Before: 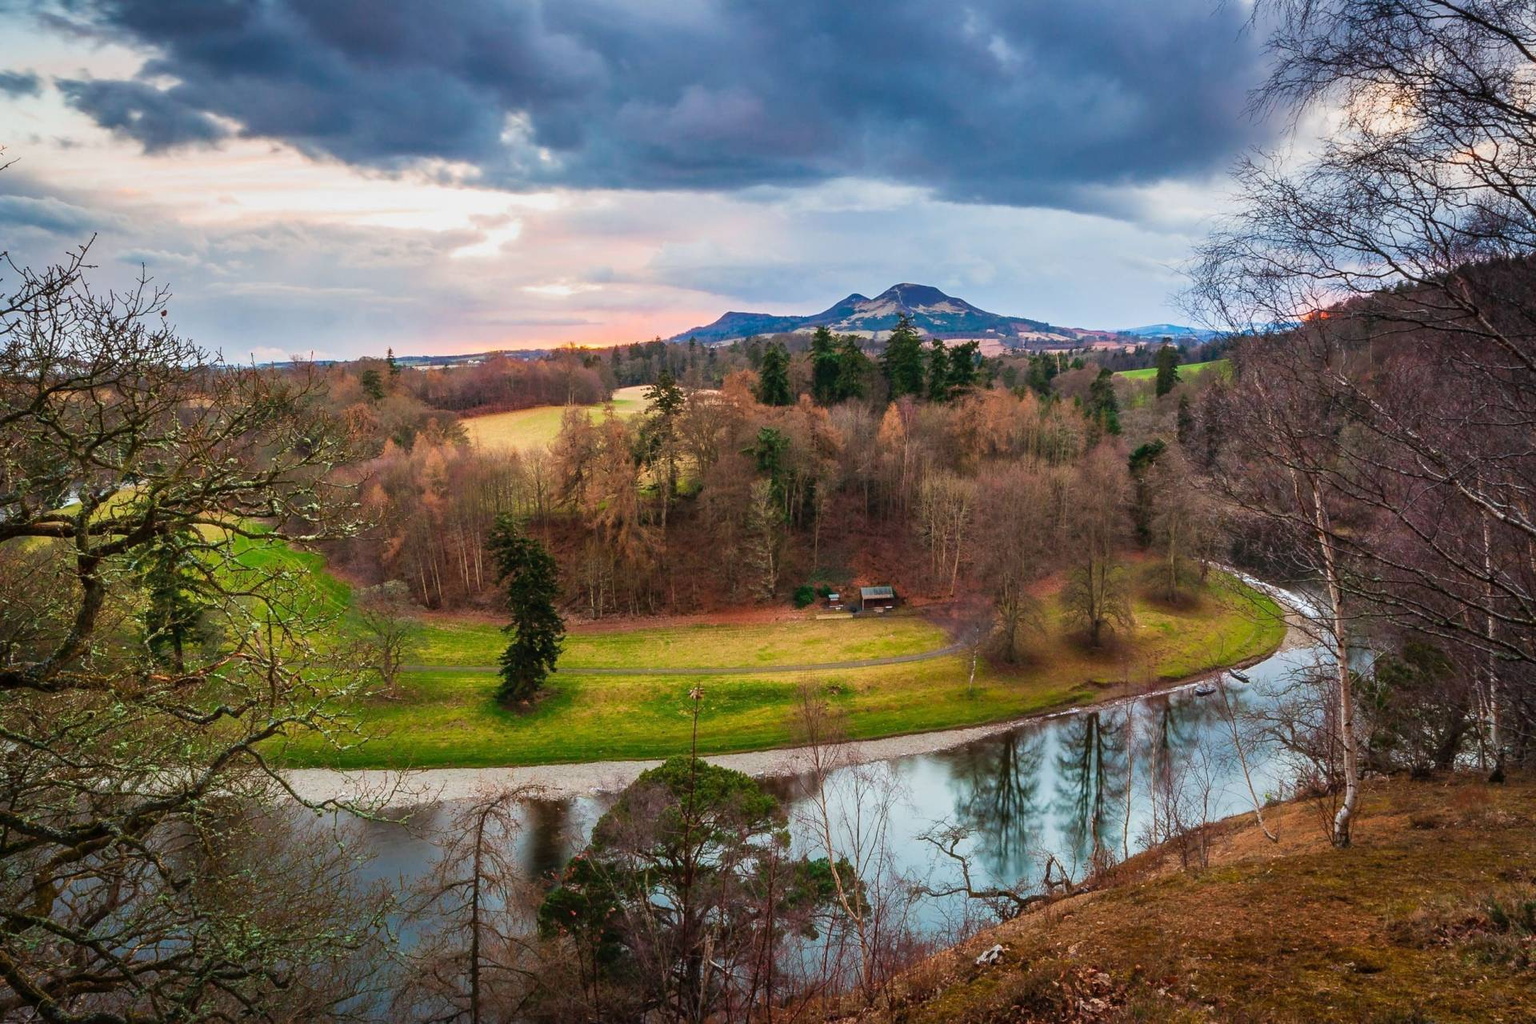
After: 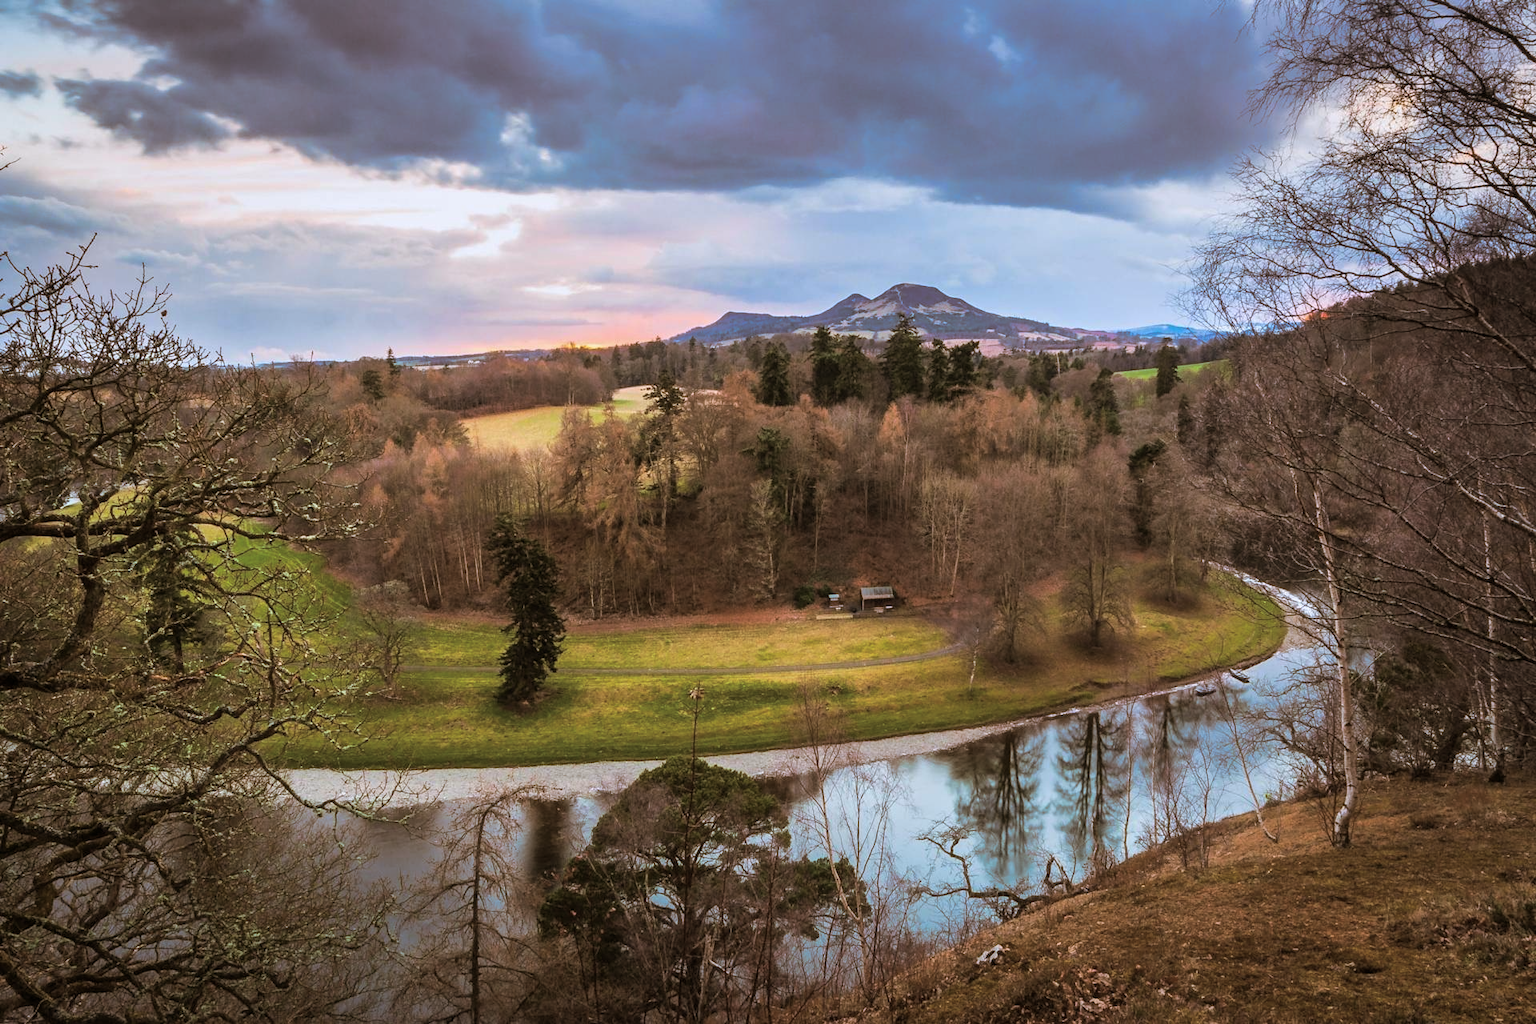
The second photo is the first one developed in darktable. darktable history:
split-toning: shadows › hue 32.4°, shadows › saturation 0.51, highlights › hue 180°, highlights › saturation 0, balance -60.17, compress 55.19%
white balance: red 0.984, blue 1.059
